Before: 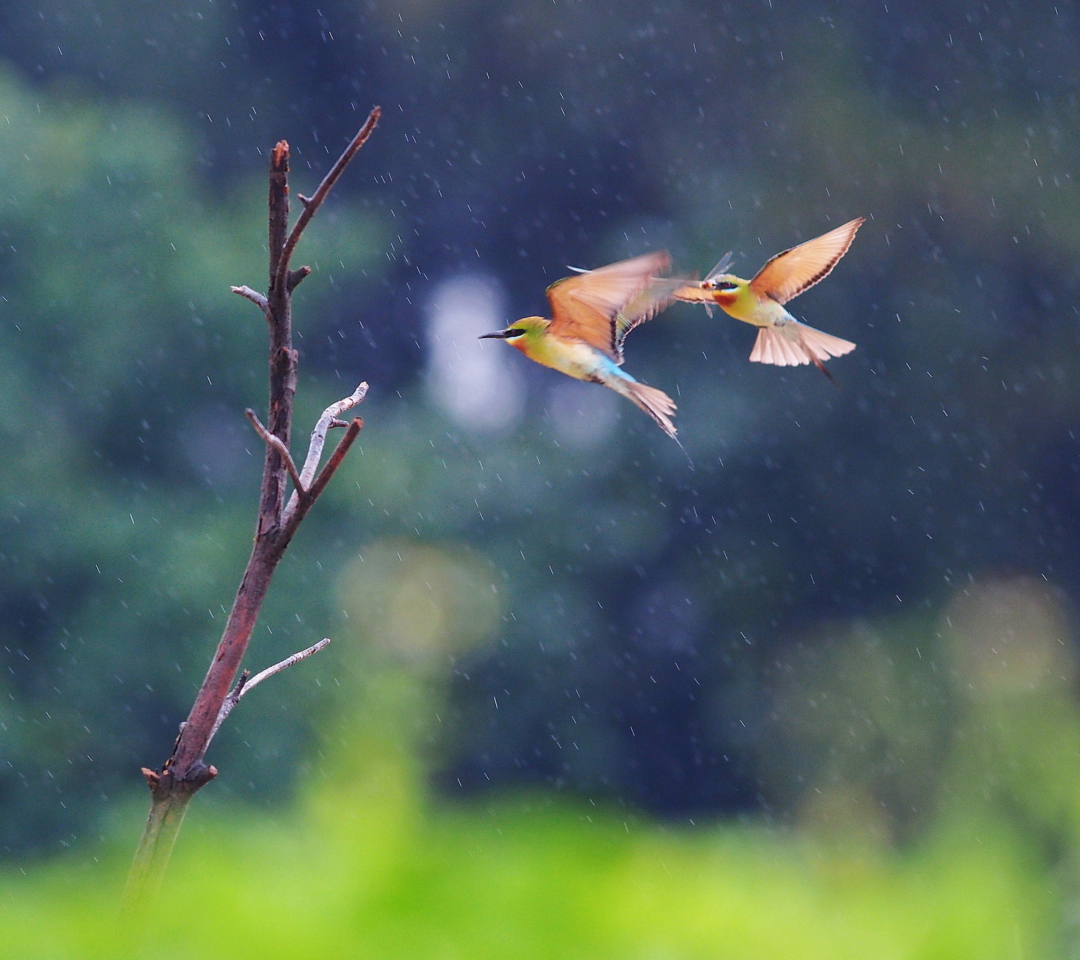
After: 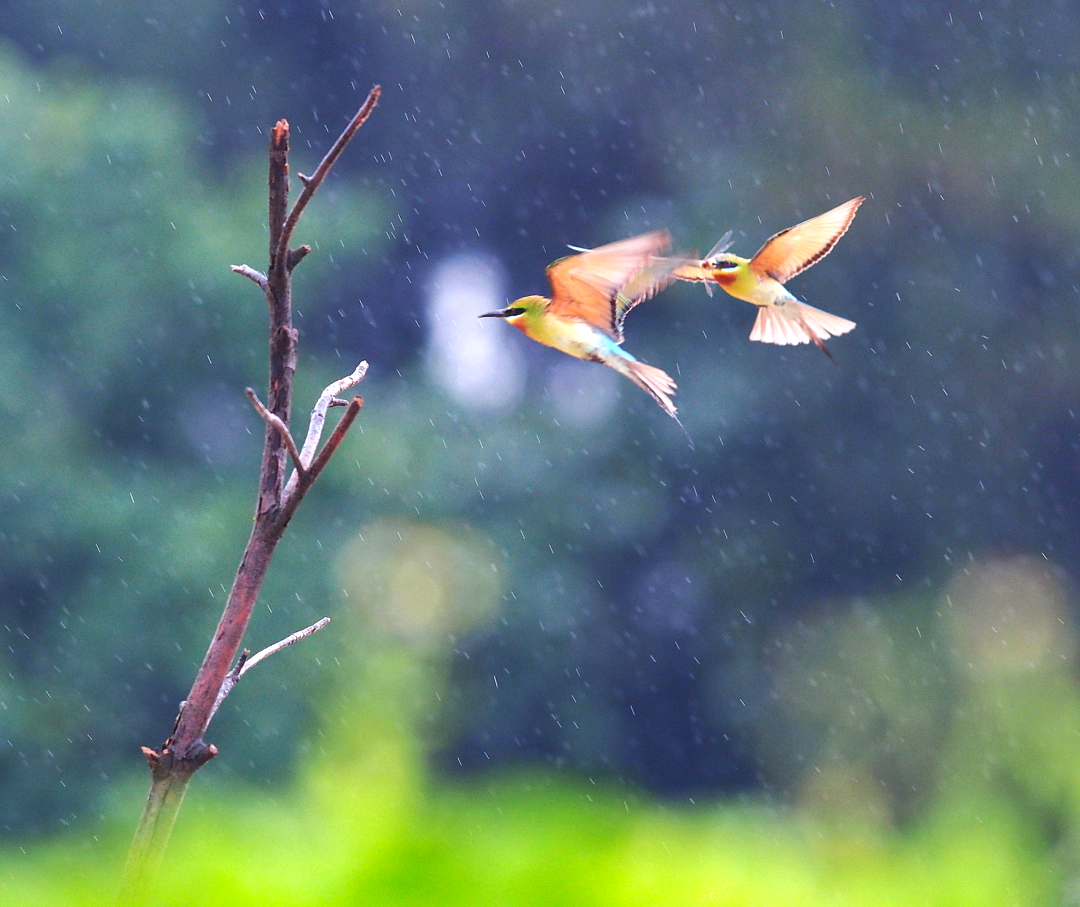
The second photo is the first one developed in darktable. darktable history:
shadows and highlights: shadows 53.05, soften with gaussian
exposure: exposure 0.631 EV, compensate exposure bias true, compensate highlight preservation false
crop and rotate: top 2.206%, bottom 3.232%
